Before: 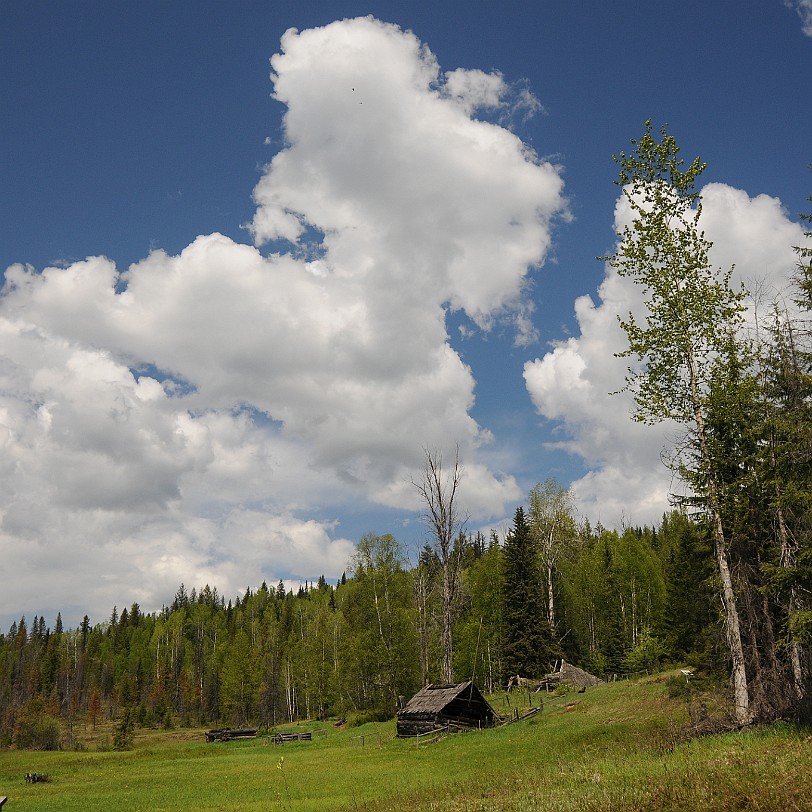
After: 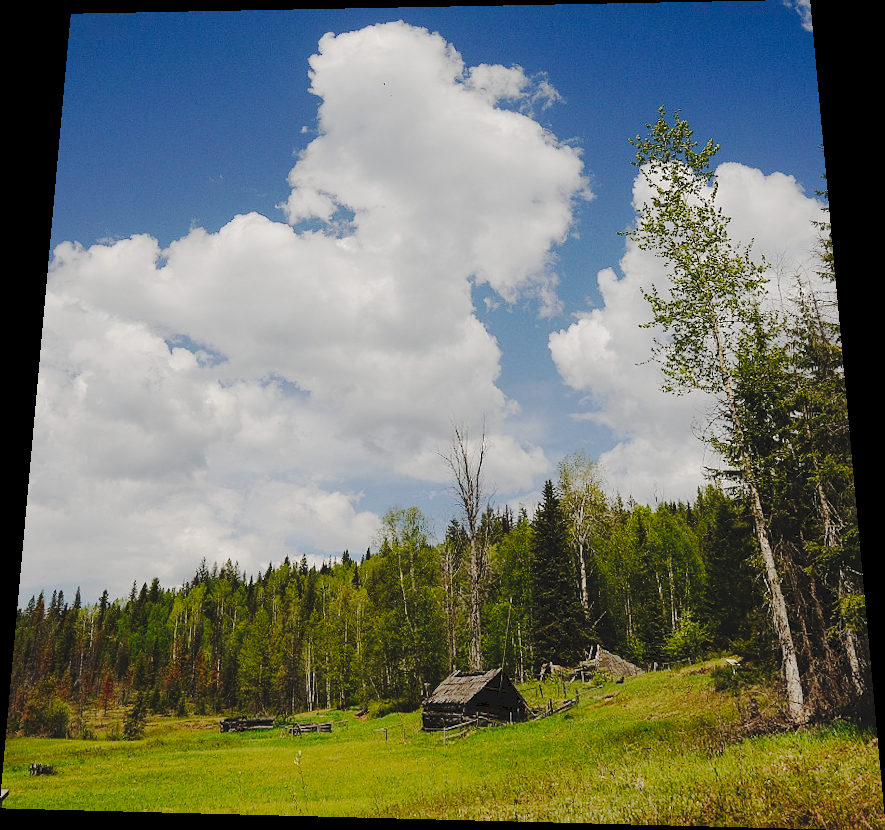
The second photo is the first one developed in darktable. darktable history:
tone curve: curves: ch0 [(0, 0) (0.003, 0.089) (0.011, 0.089) (0.025, 0.088) (0.044, 0.089) (0.069, 0.094) (0.1, 0.108) (0.136, 0.119) (0.177, 0.147) (0.224, 0.204) (0.277, 0.28) (0.335, 0.389) (0.399, 0.486) (0.468, 0.588) (0.543, 0.647) (0.623, 0.705) (0.709, 0.759) (0.801, 0.815) (0.898, 0.873) (1, 1)], preserve colors none
rotate and perspective: rotation 0.128°, lens shift (vertical) -0.181, lens shift (horizontal) -0.044, shear 0.001, automatic cropping off
